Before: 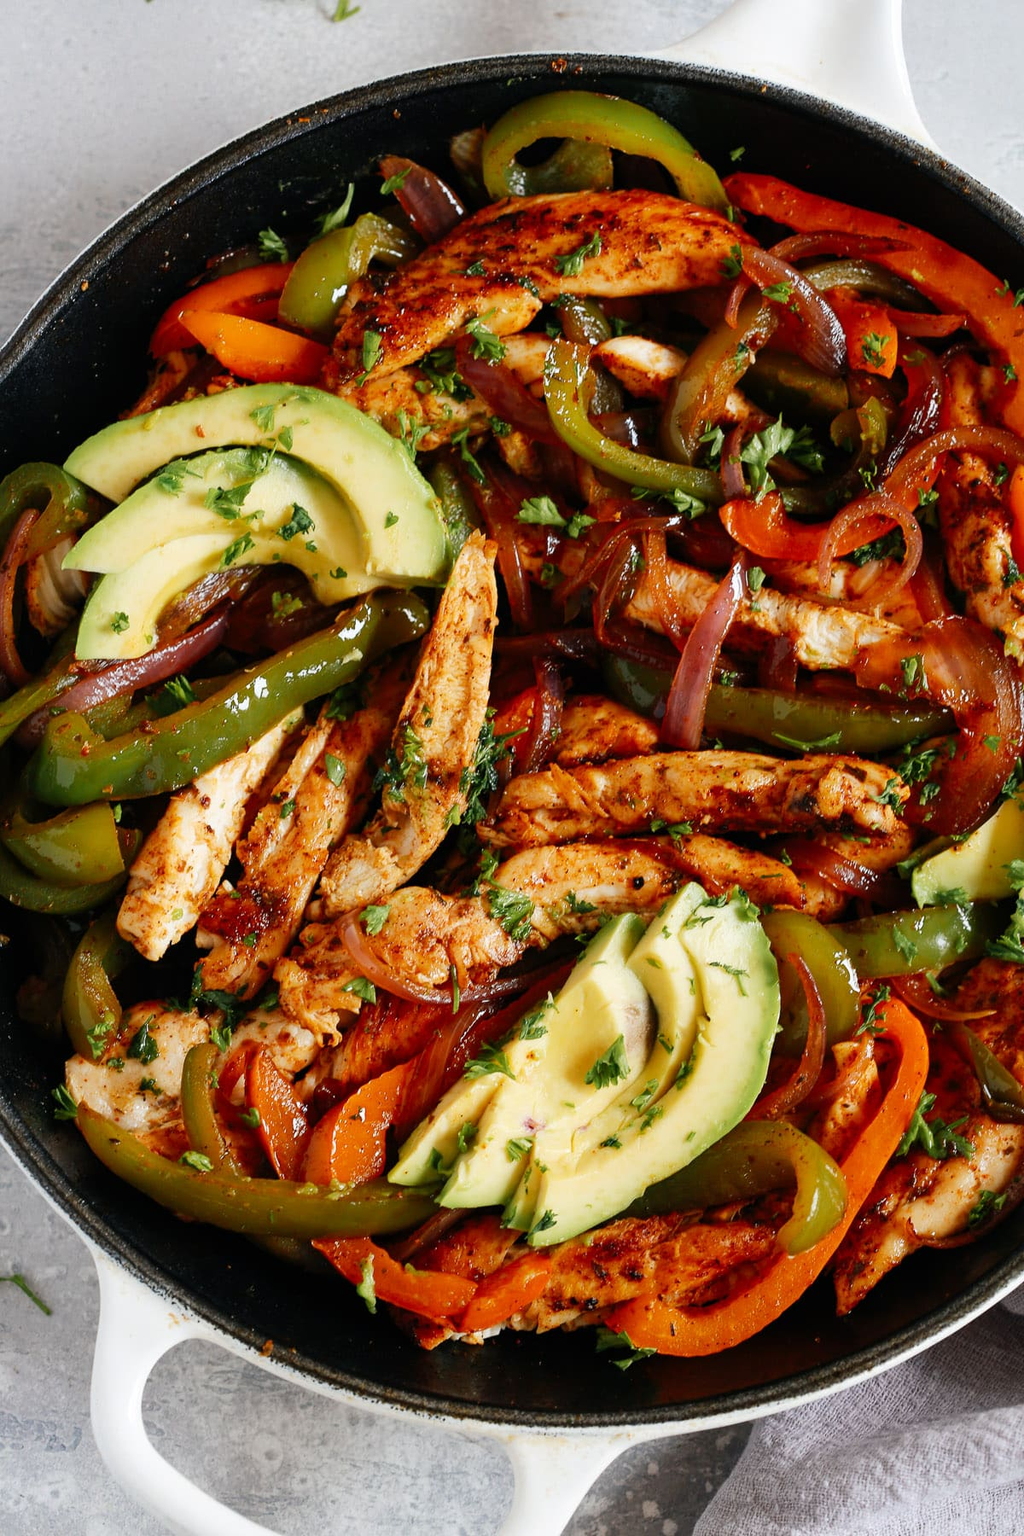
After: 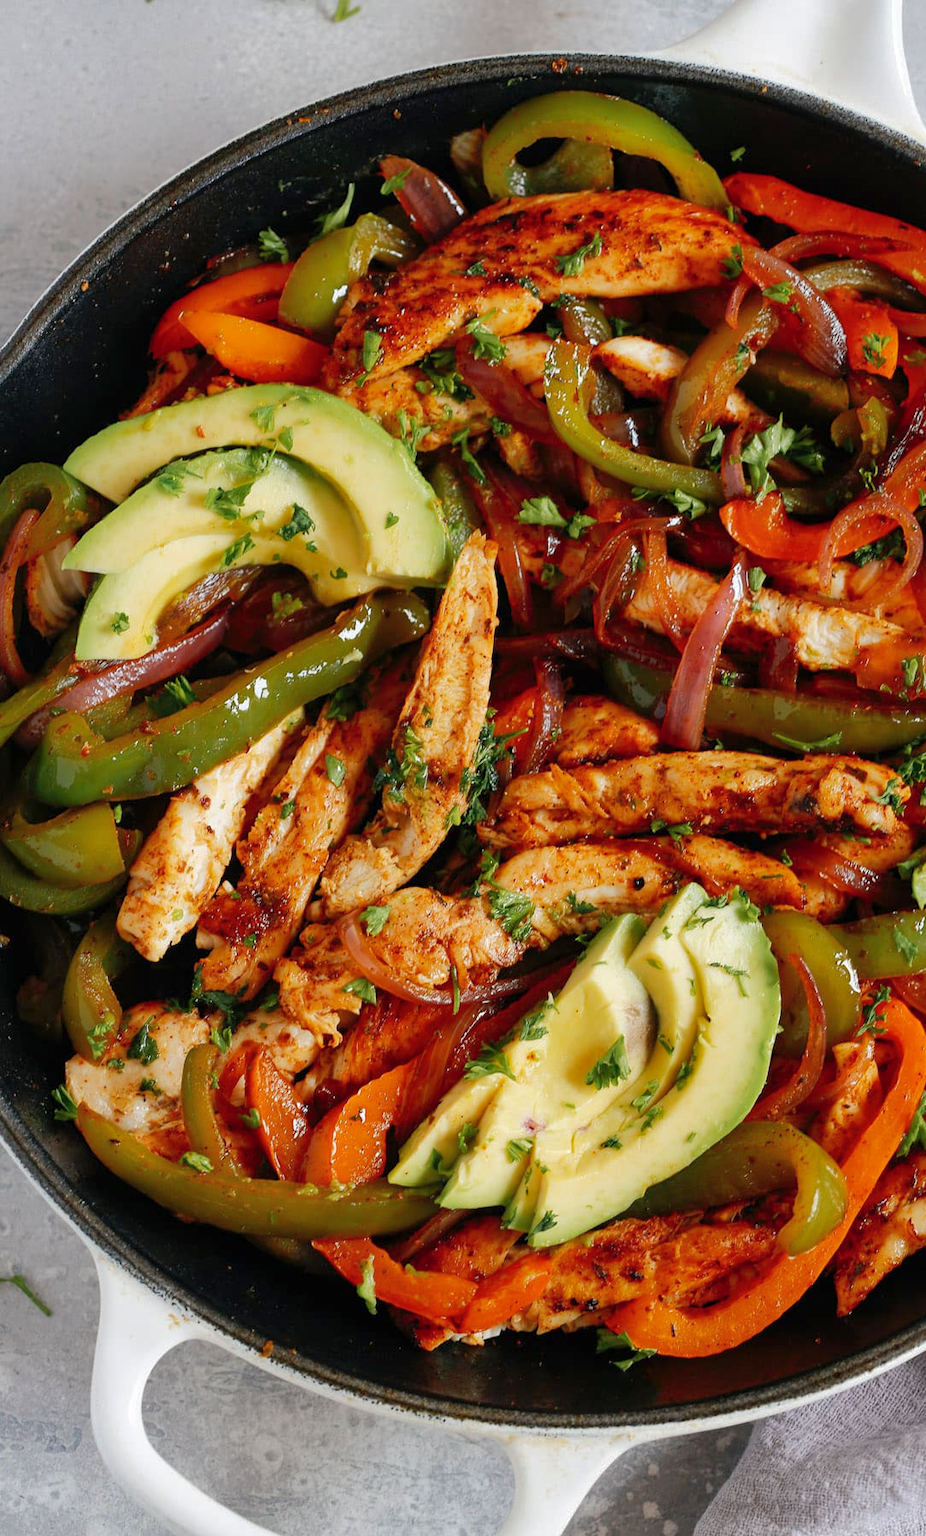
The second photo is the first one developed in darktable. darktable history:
crop: right 9.509%, bottom 0.031%
shadows and highlights: on, module defaults
